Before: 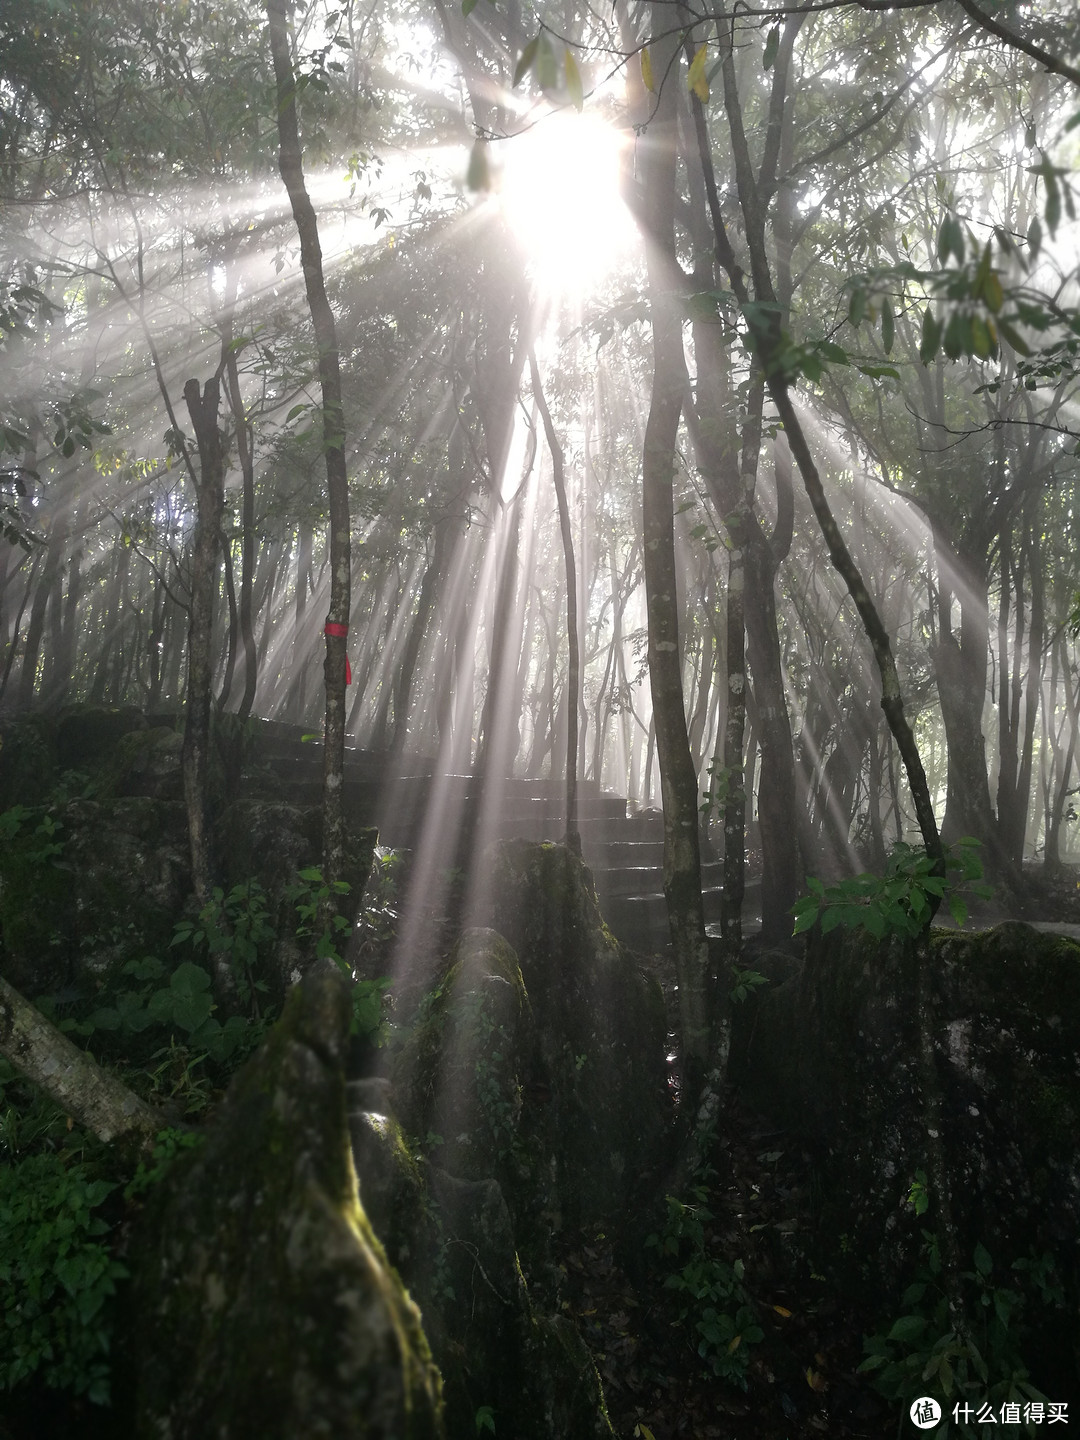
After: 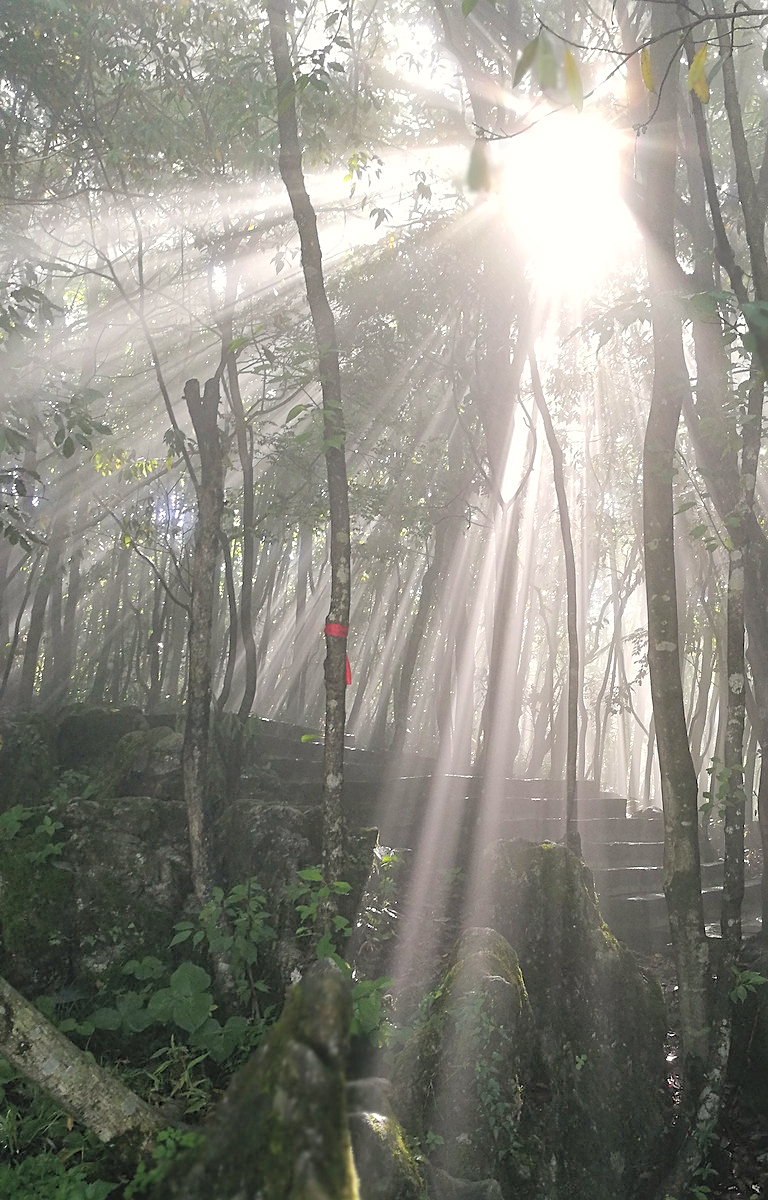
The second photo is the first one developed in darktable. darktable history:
white balance: red 1.009, blue 0.985
sharpen: amount 0.55
color balance: output saturation 110%
crop: right 28.885%, bottom 16.626%
contrast brightness saturation: brightness 0.28
